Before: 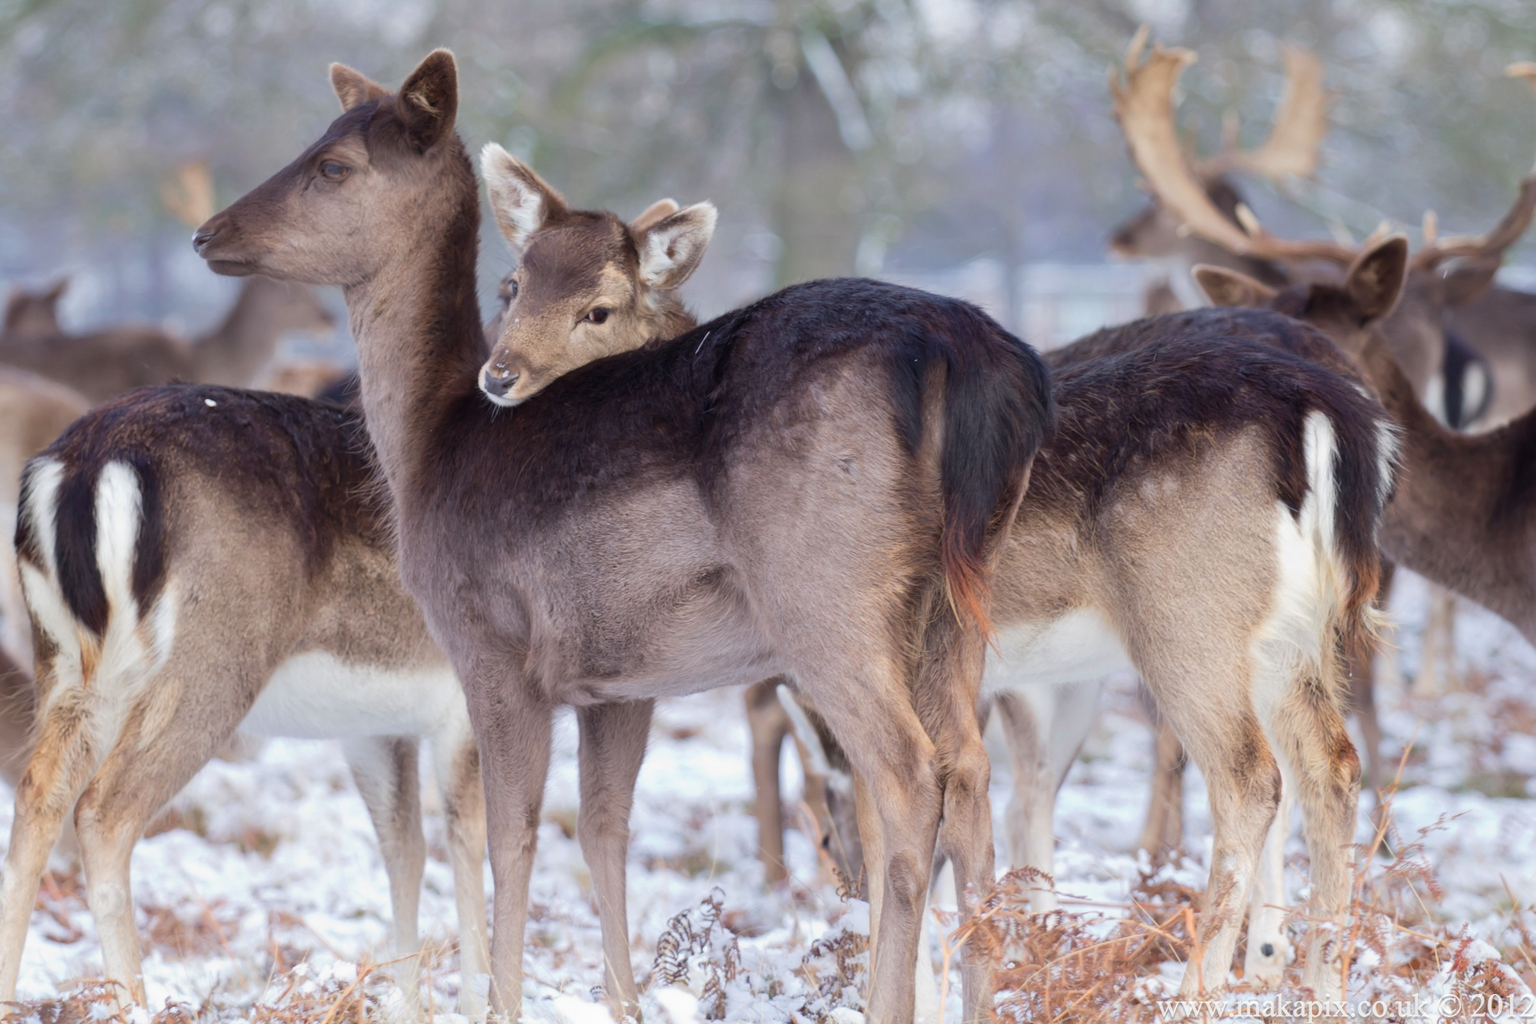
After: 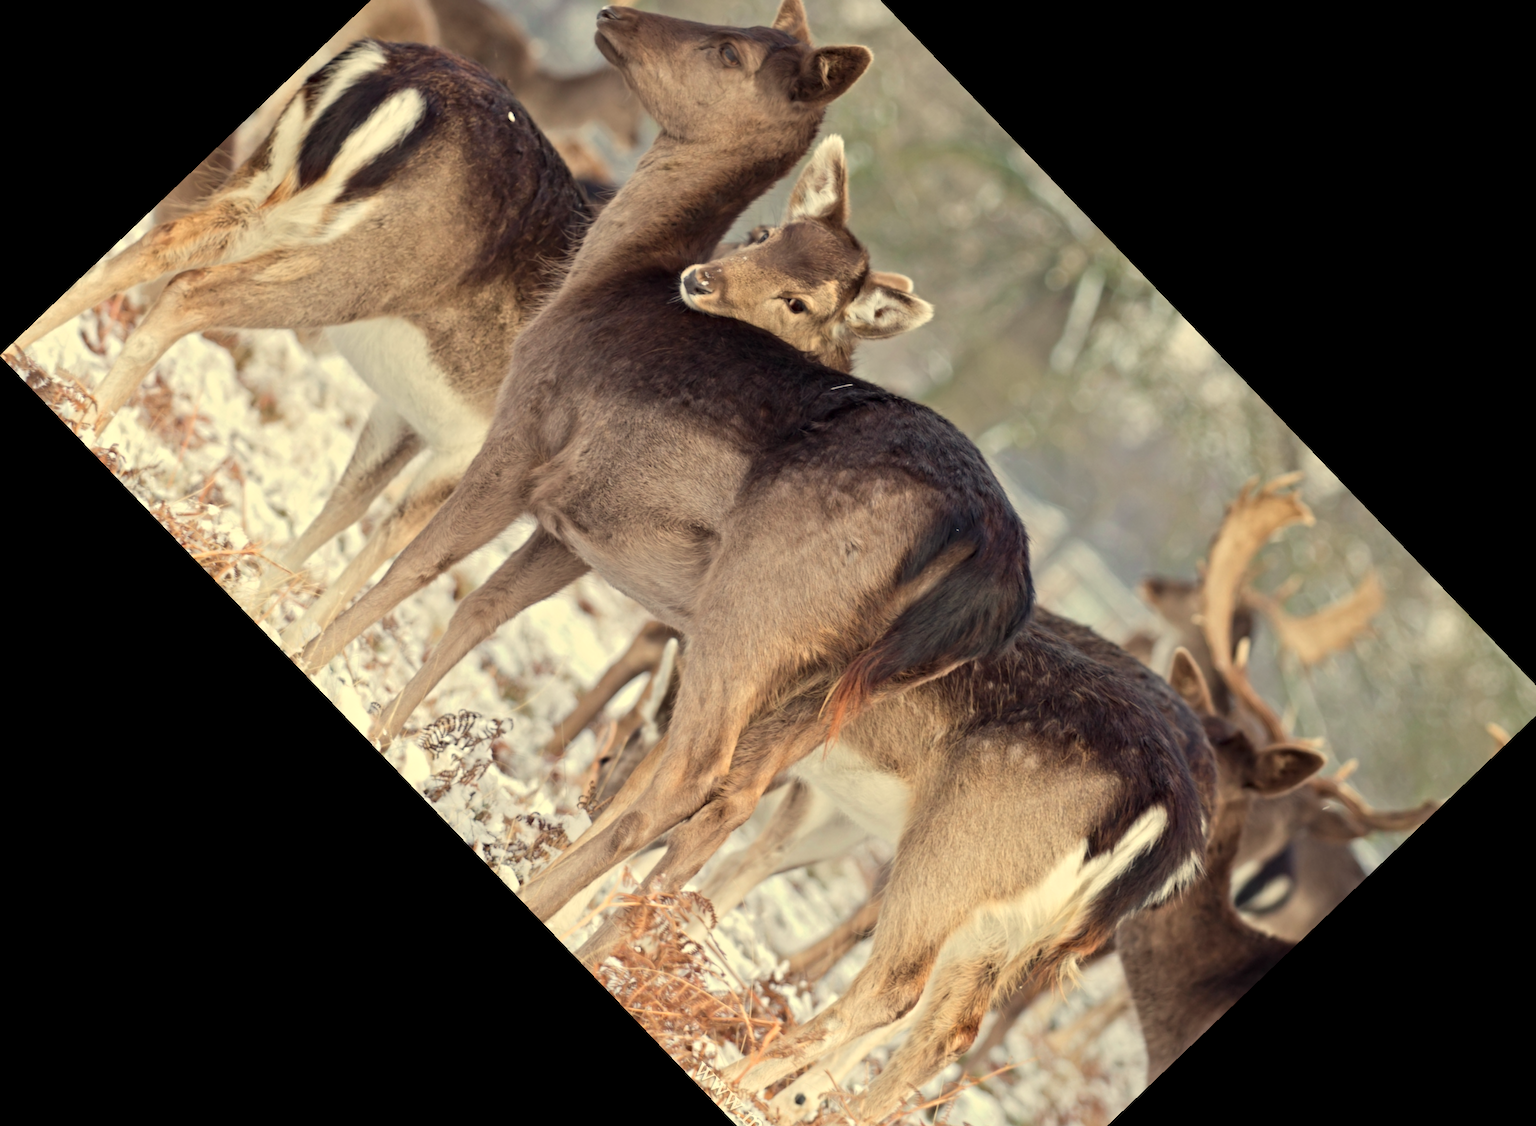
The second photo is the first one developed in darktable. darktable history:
crop and rotate: angle -46.26°, top 16.234%, right 0.912%, bottom 11.704%
white balance: red 1.08, blue 0.791
contrast equalizer: y [[0.5, 0.5, 0.501, 0.63, 0.504, 0.5], [0.5 ×6], [0.5 ×6], [0 ×6], [0 ×6]]
